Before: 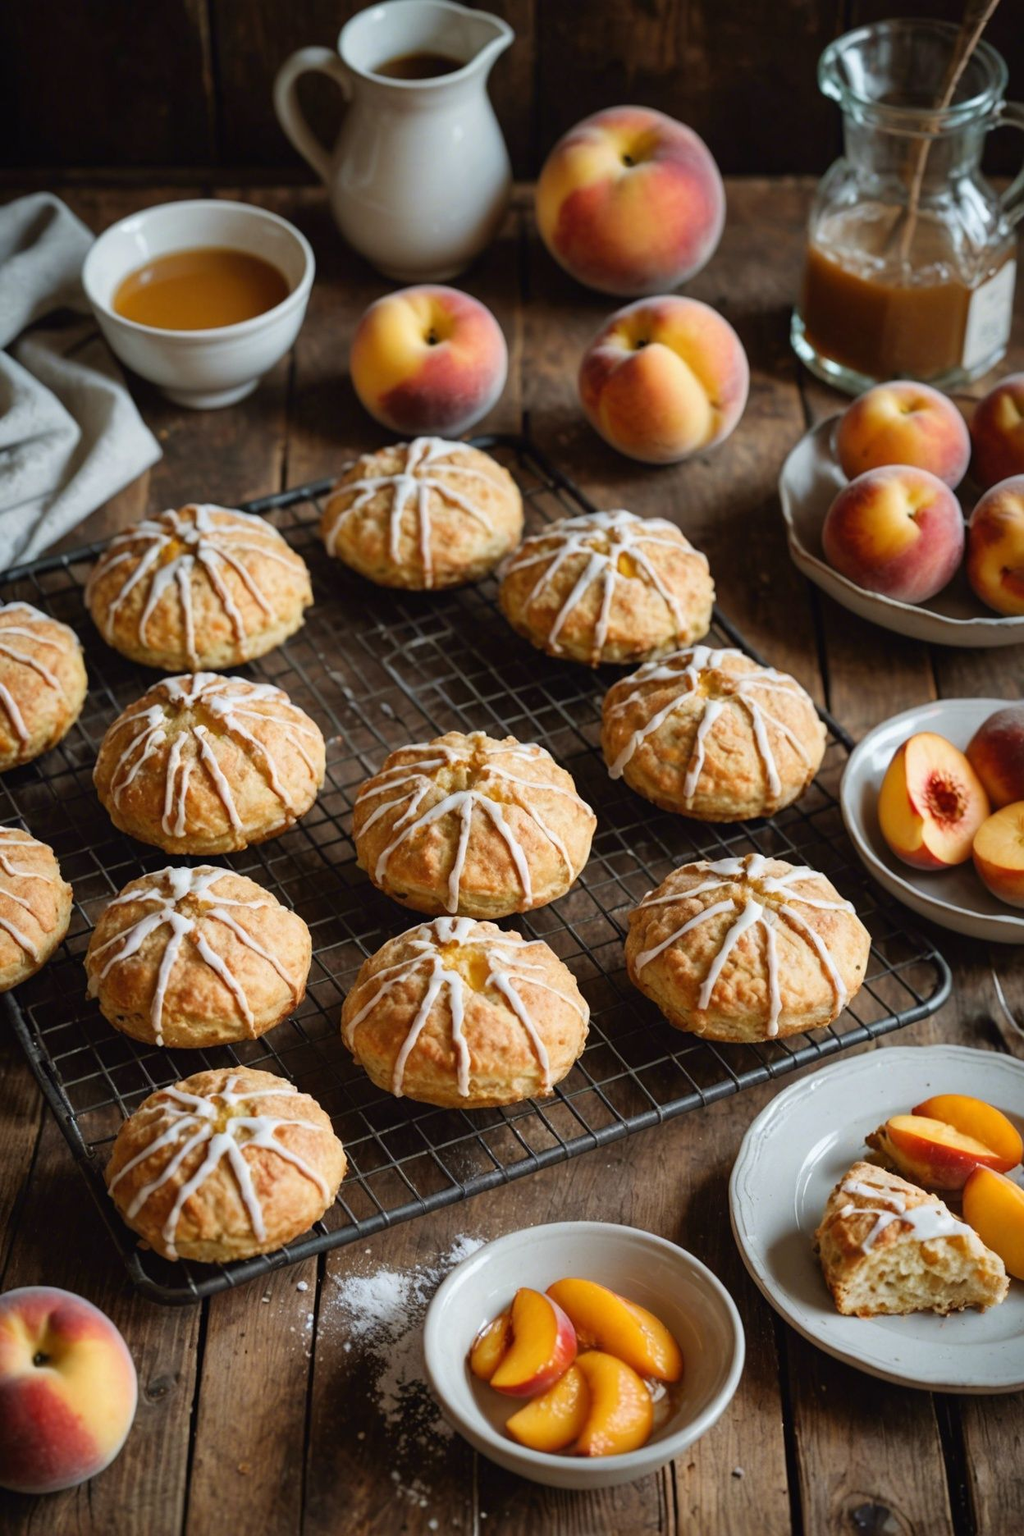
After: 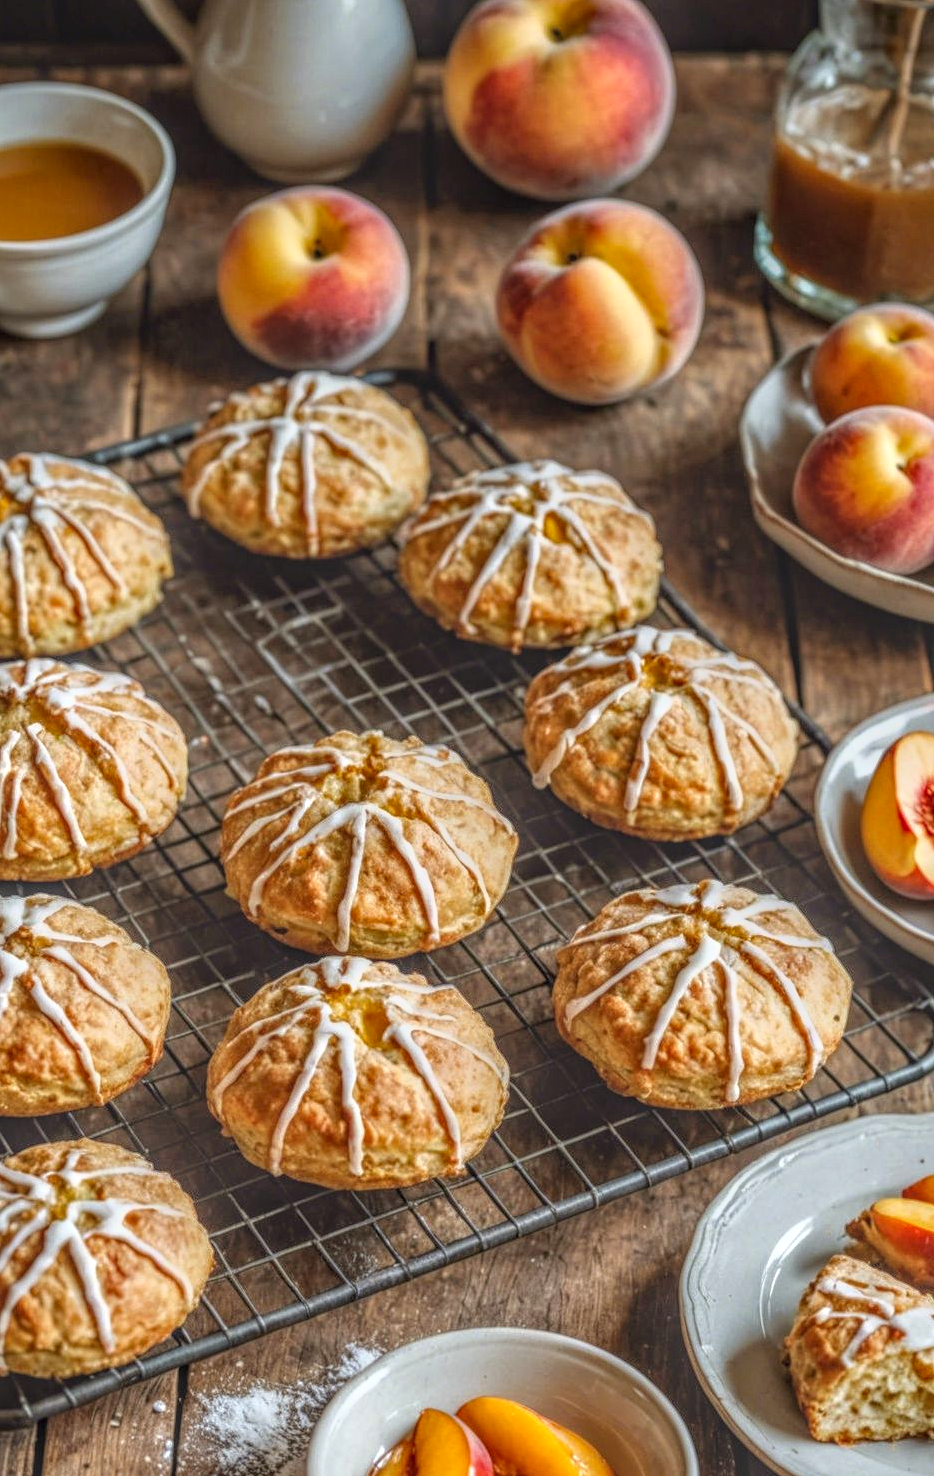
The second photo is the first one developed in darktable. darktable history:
local contrast: highlights 0%, shadows 0%, detail 200%, midtone range 0.25
crop: left 16.768%, top 8.653%, right 8.362%, bottom 12.485%
exposure: black level correction 0.001, exposure 0.5 EV, compensate exposure bias true, compensate highlight preservation false
